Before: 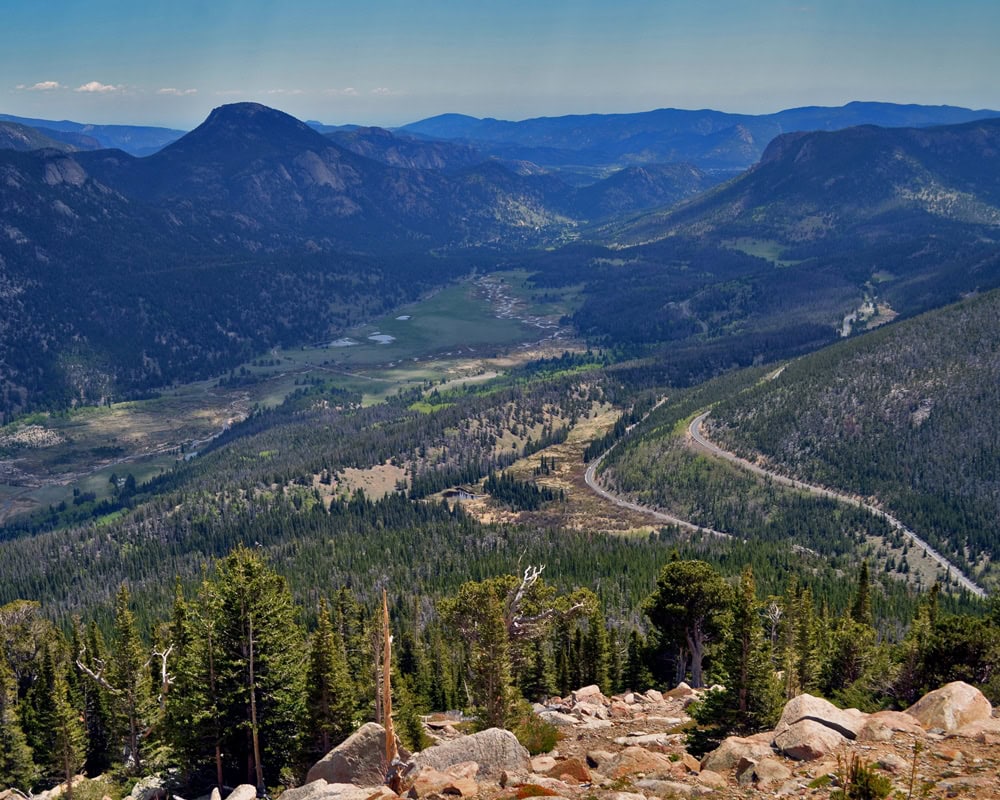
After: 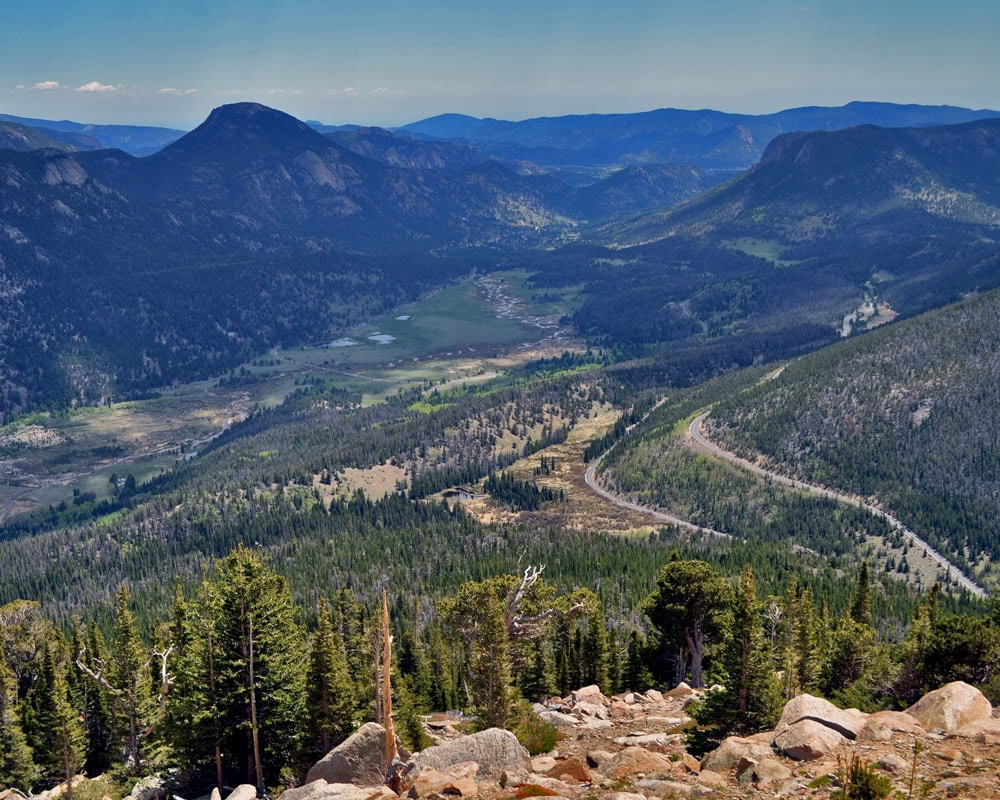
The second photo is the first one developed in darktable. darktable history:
shadows and highlights: shadows 52.59, soften with gaussian
color correction: highlights b* -0.02, saturation 0.993
